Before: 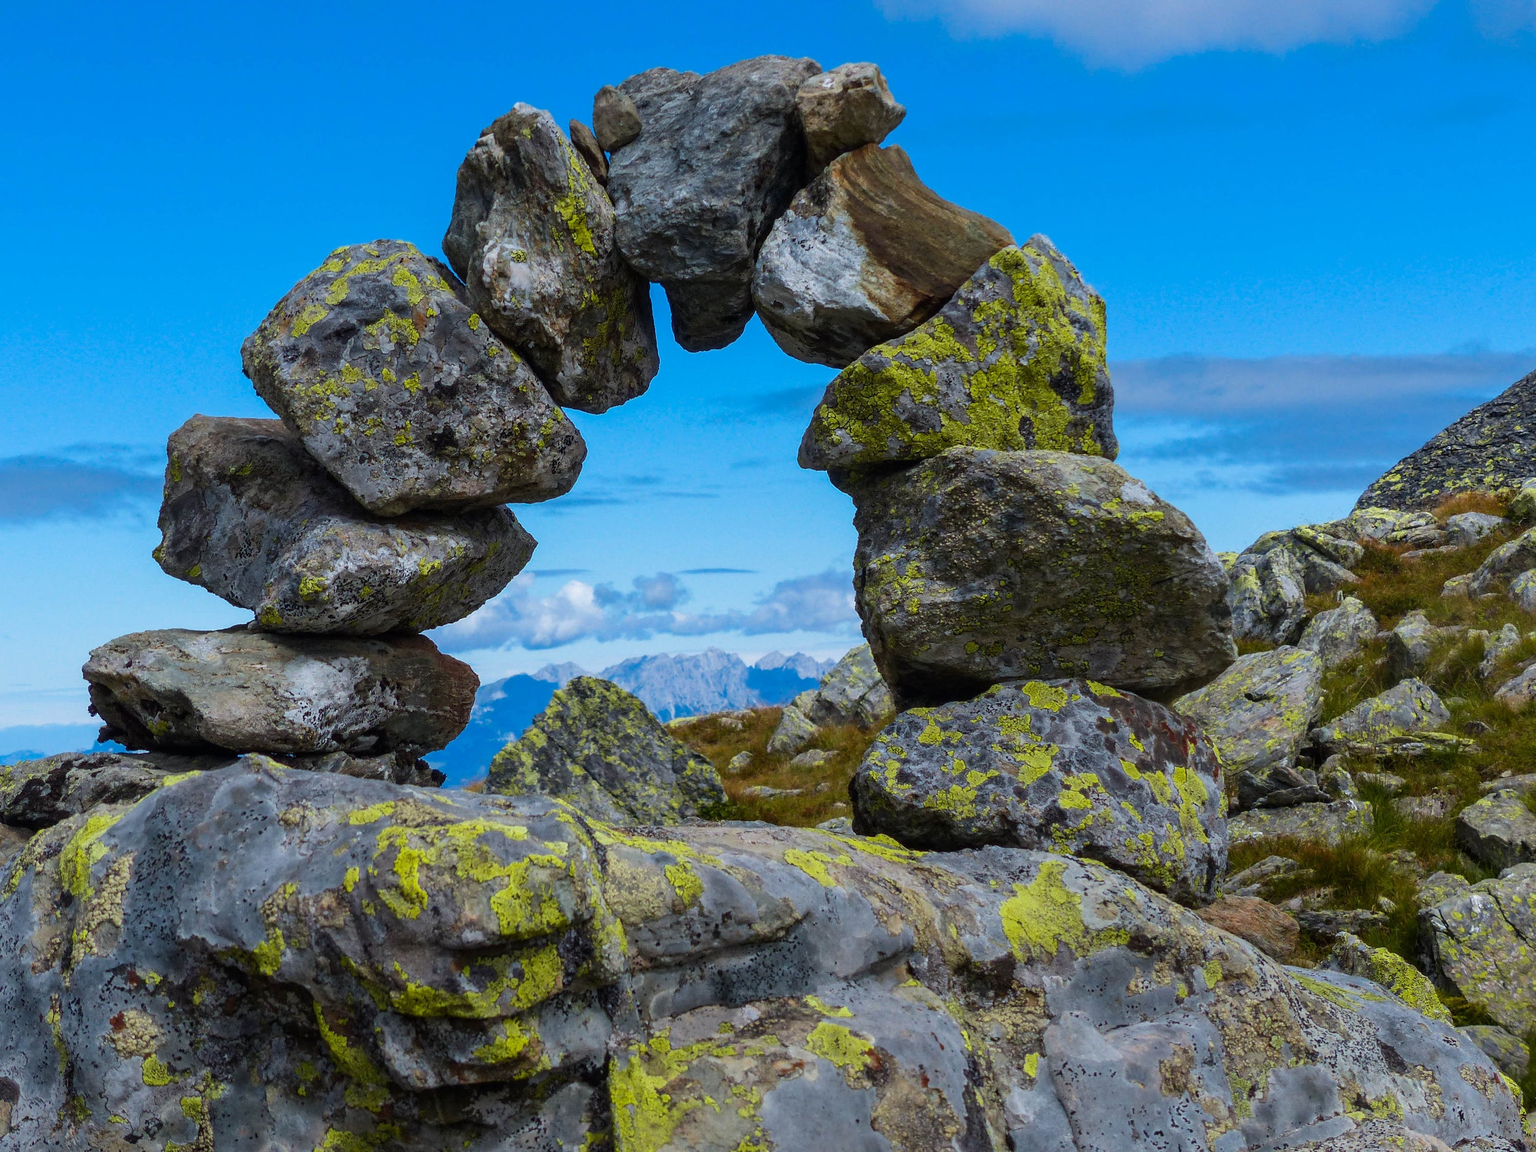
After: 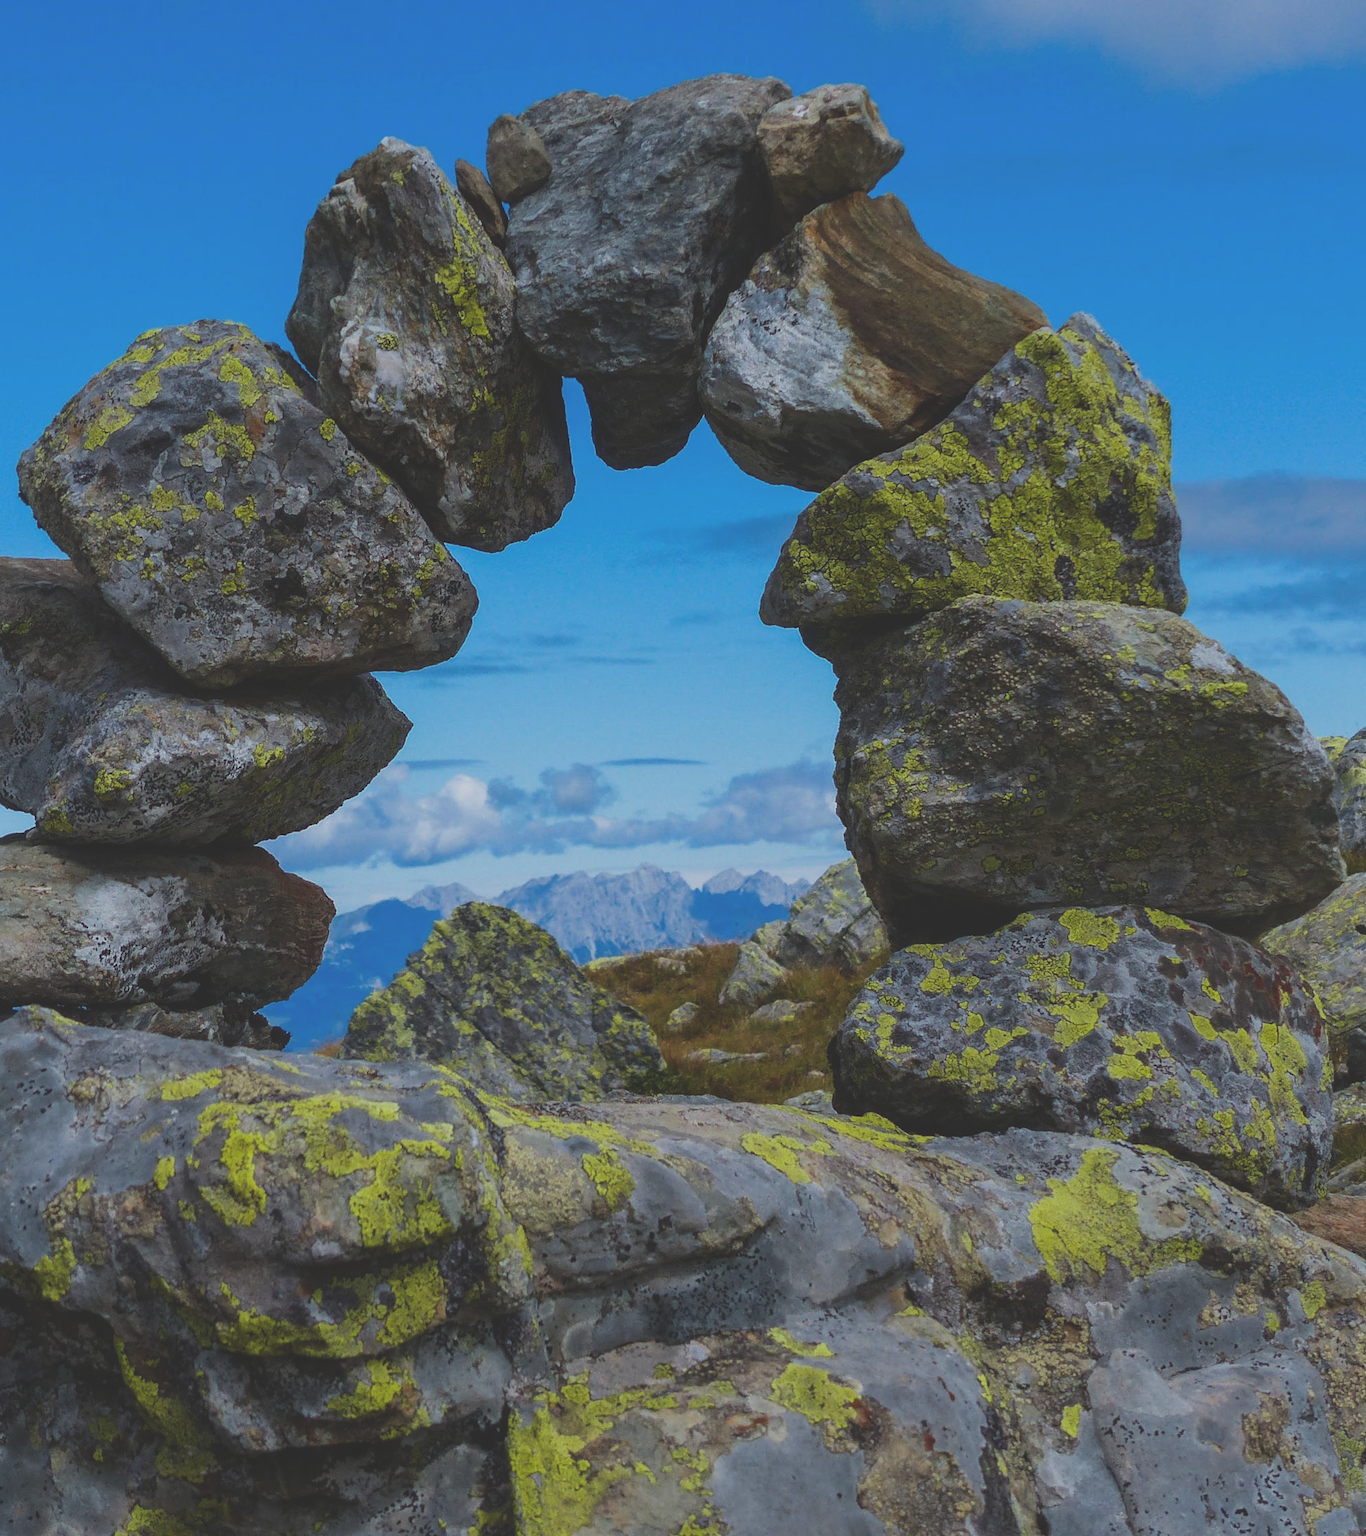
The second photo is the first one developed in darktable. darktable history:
crop and rotate: left 14.896%, right 18.394%
exposure: black level correction -0.035, exposure -0.497 EV, compensate highlight preservation false
